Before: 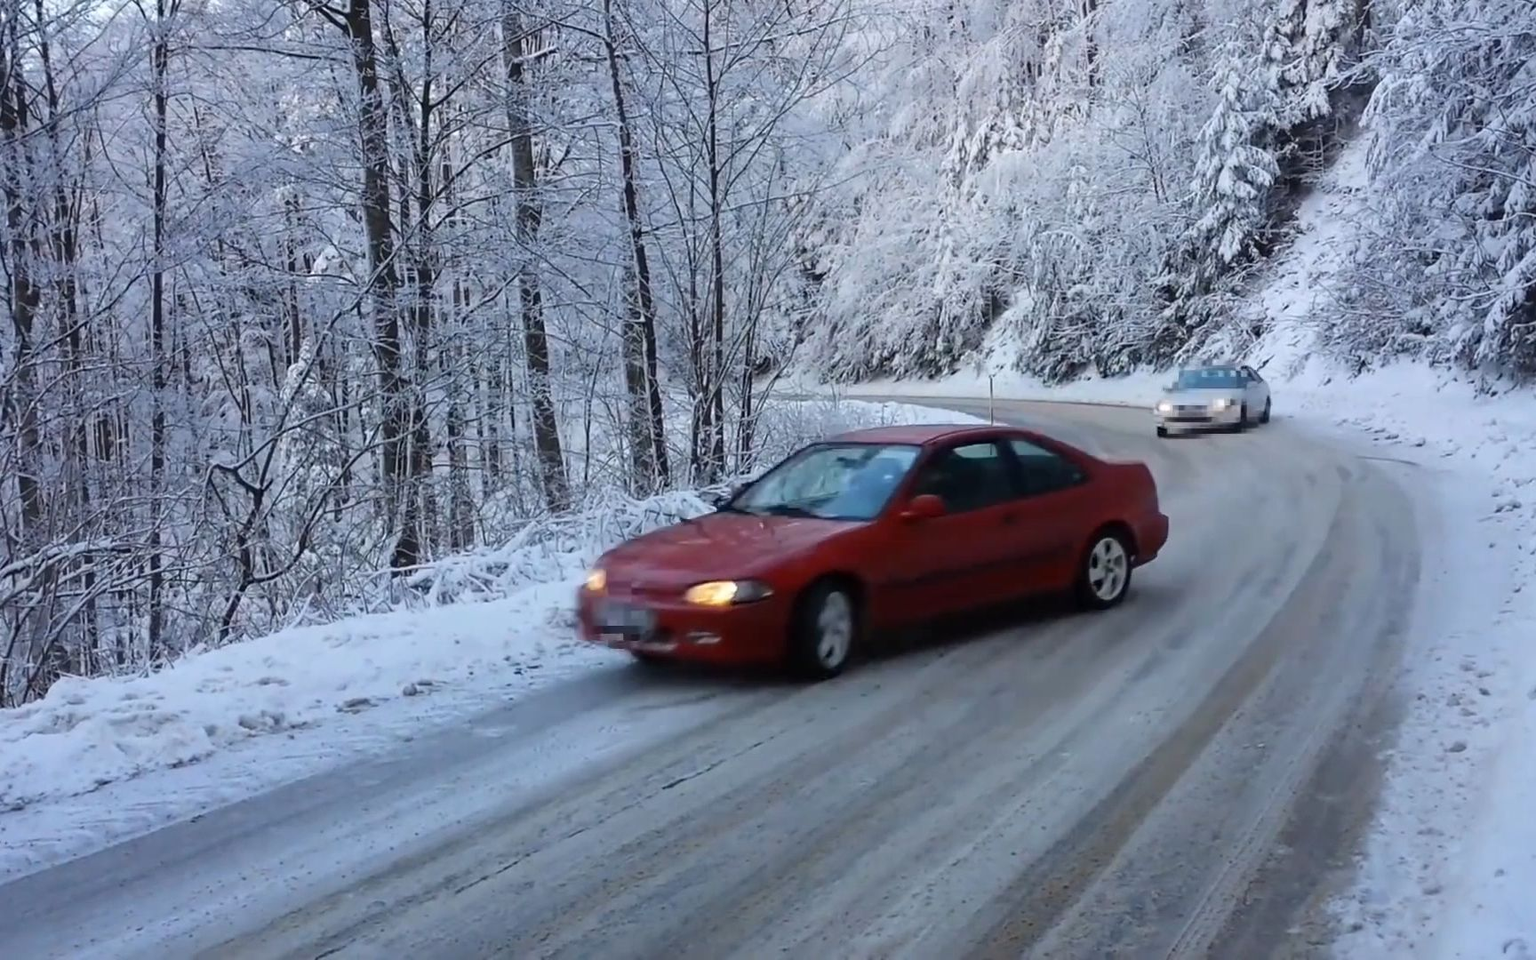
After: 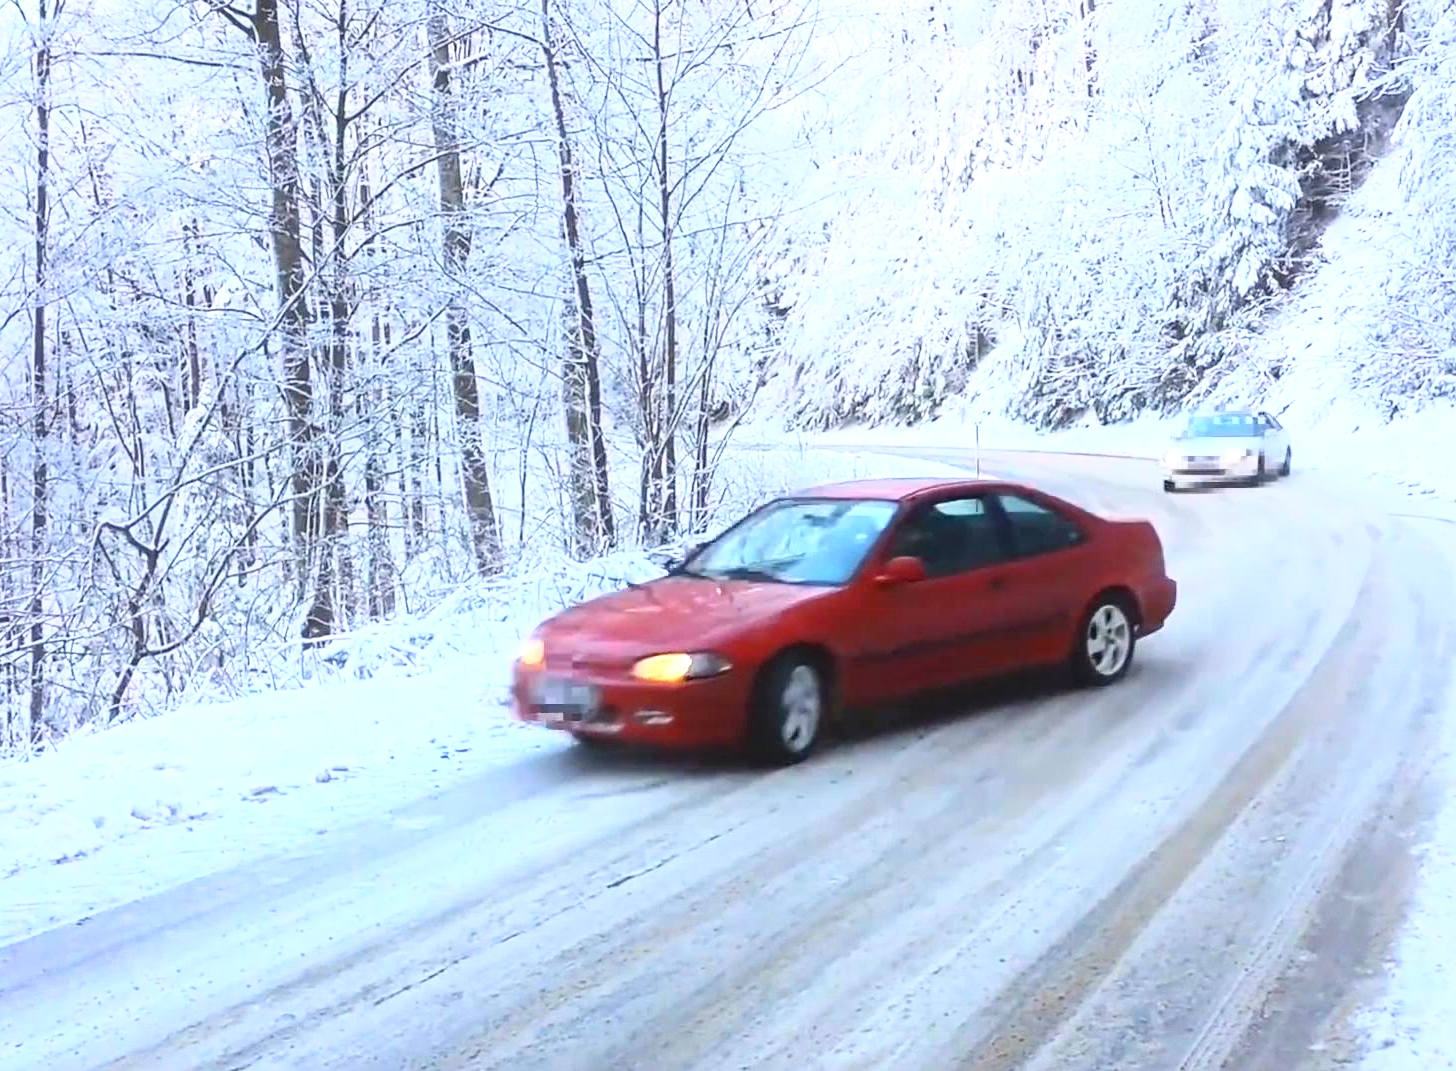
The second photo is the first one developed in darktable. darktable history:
crop: left 8.026%, right 7.374%
base curve: curves: ch0 [(0, 0) (0.557, 0.834) (1, 1)]
exposure: exposure 1.061 EV, compensate highlight preservation false
contrast equalizer: y [[0.439, 0.44, 0.442, 0.457, 0.493, 0.498], [0.5 ×6], [0.5 ×6], [0 ×6], [0 ×6]]
